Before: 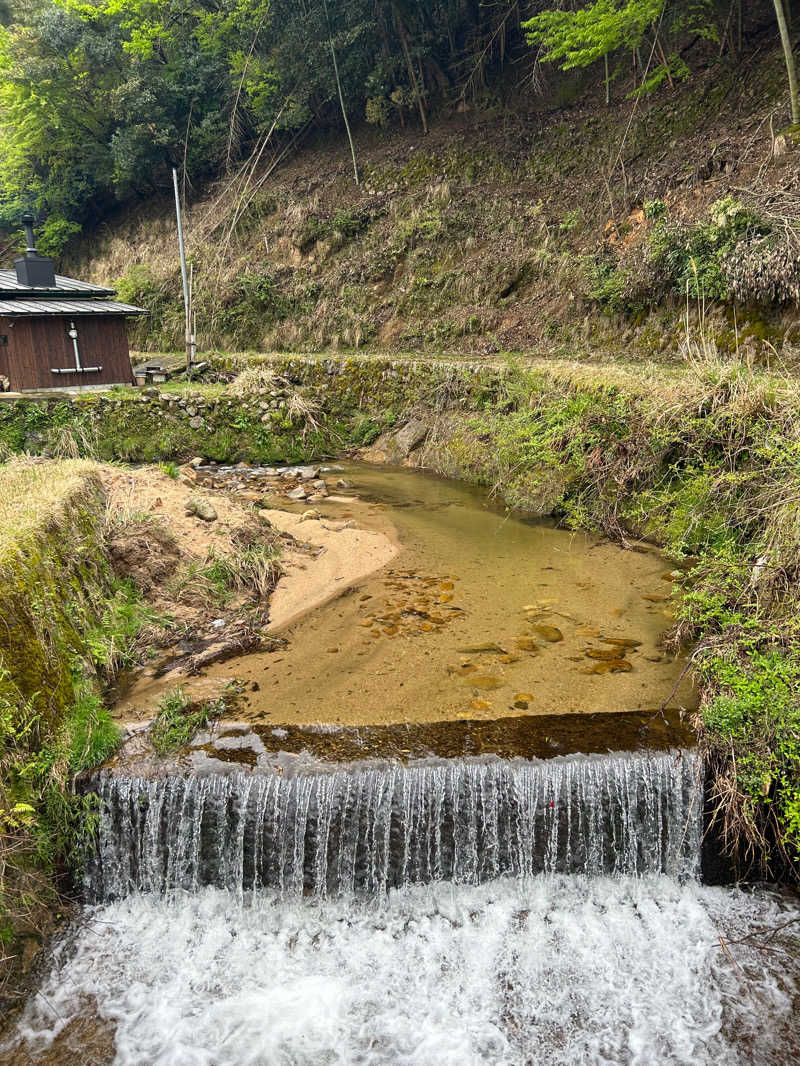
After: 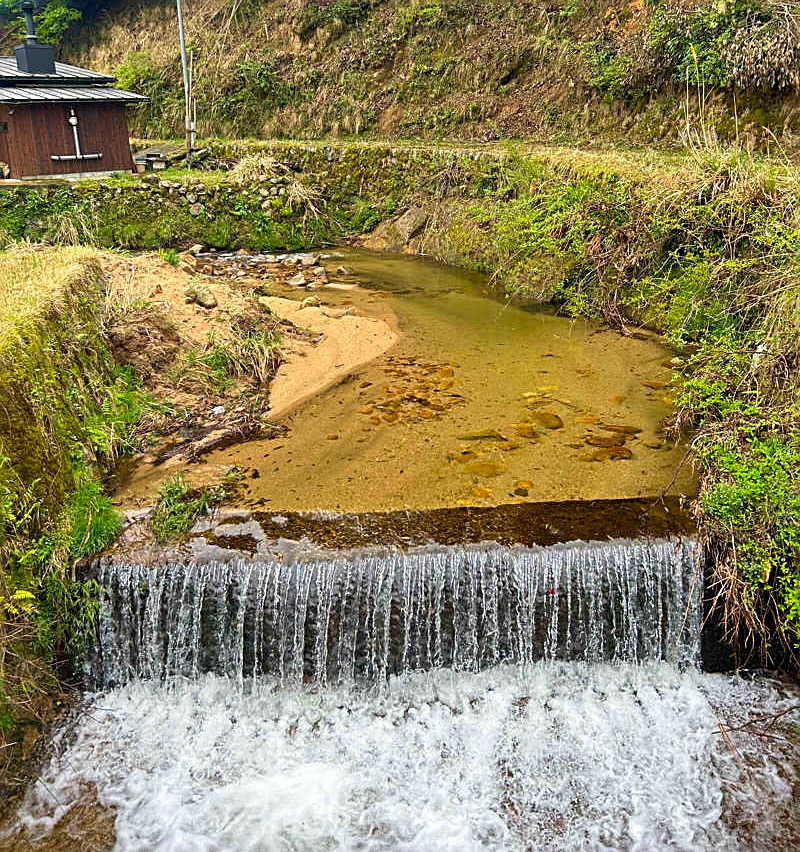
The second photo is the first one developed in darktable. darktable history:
velvia: on, module defaults
crop and rotate: top 19.998%
sharpen: on, module defaults
color correction: saturation 1.32
